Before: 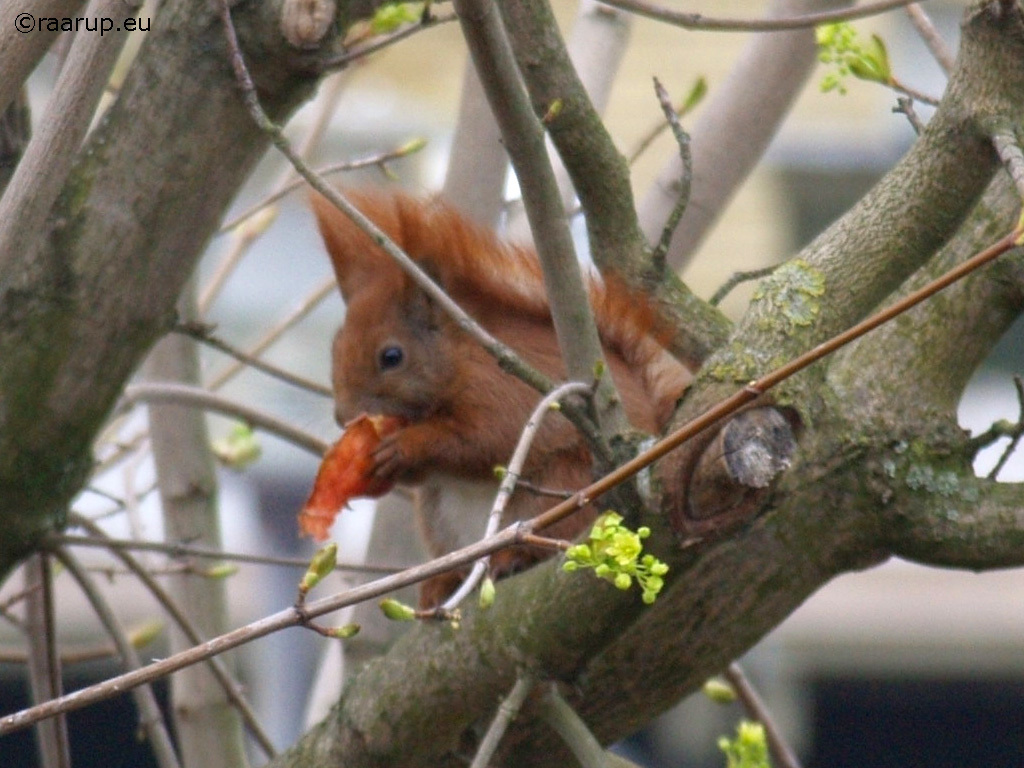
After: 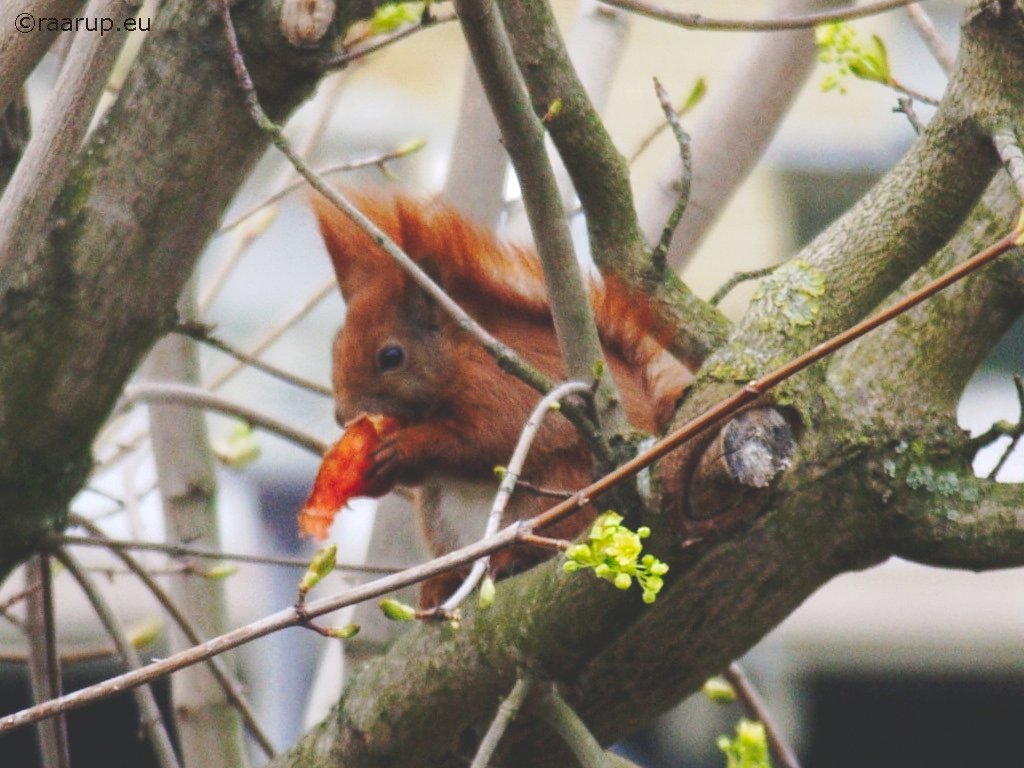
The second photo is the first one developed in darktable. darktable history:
tone curve: curves: ch0 [(0, 0) (0.003, 0.174) (0.011, 0.178) (0.025, 0.182) (0.044, 0.185) (0.069, 0.191) (0.1, 0.194) (0.136, 0.199) (0.177, 0.219) (0.224, 0.246) (0.277, 0.284) (0.335, 0.35) (0.399, 0.43) (0.468, 0.539) (0.543, 0.637) (0.623, 0.711) (0.709, 0.799) (0.801, 0.865) (0.898, 0.914) (1, 1)], preserve colors none
